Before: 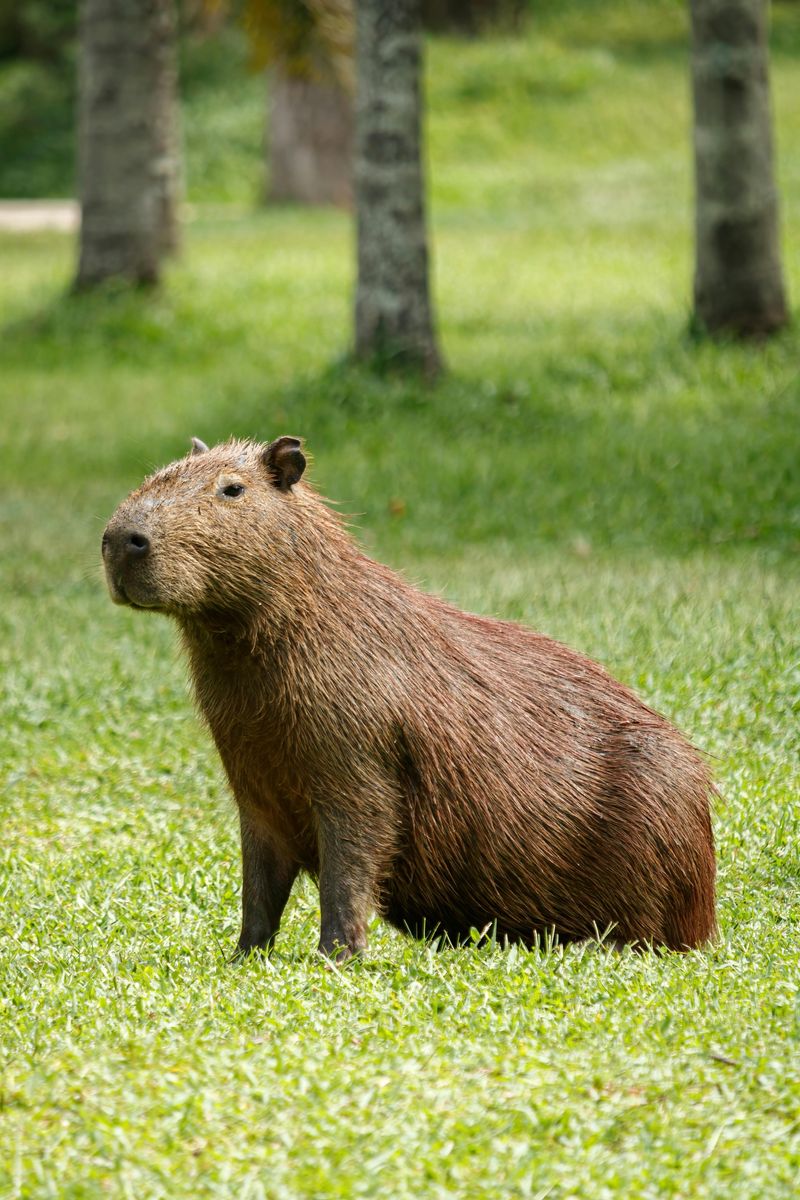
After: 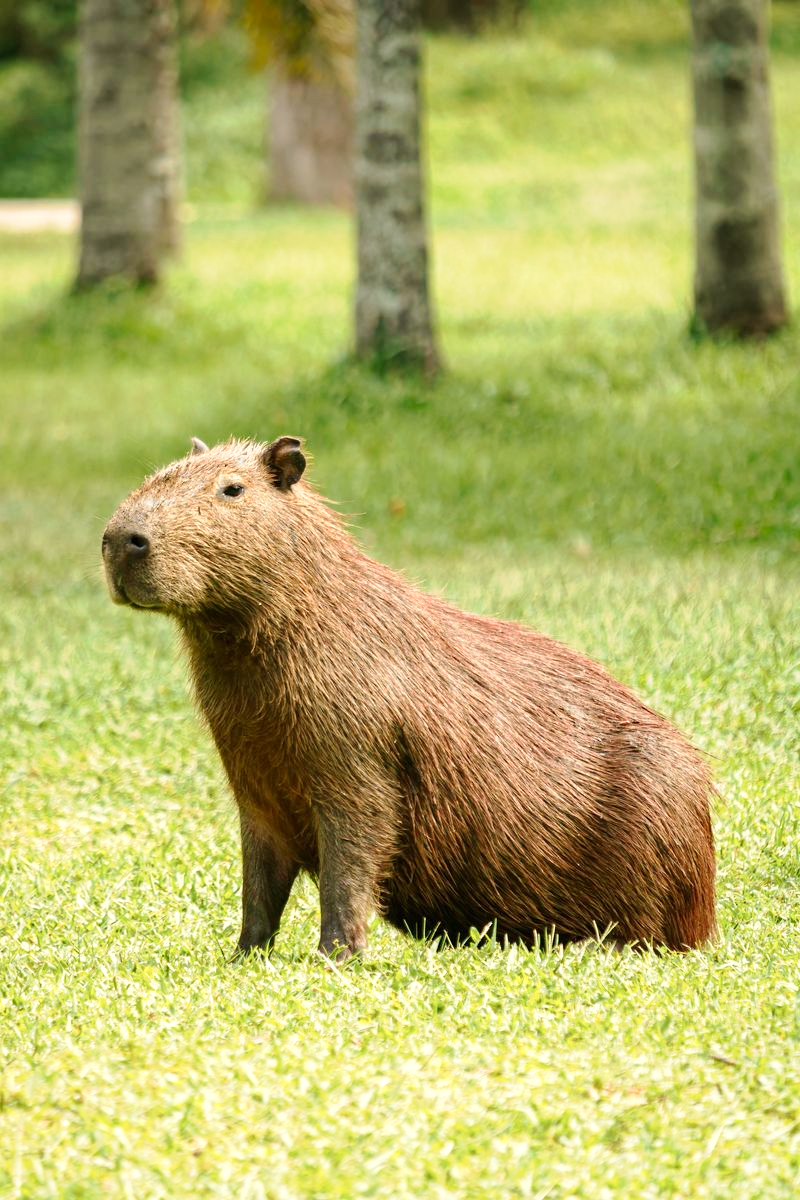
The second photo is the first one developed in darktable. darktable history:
velvia: on, module defaults
contrast brightness saturation: contrast 0.05
tone curve: curves: ch0 [(0, 0) (0.003, 0.004) (0.011, 0.015) (0.025, 0.033) (0.044, 0.058) (0.069, 0.091) (0.1, 0.131) (0.136, 0.178) (0.177, 0.232) (0.224, 0.294) (0.277, 0.362) (0.335, 0.434) (0.399, 0.512) (0.468, 0.582) (0.543, 0.646) (0.623, 0.713) (0.709, 0.783) (0.801, 0.876) (0.898, 0.938) (1, 1)], preserve colors none
exposure: exposure 0.217 EV, compensate highlight preservation false
white balance: red 1.045, blue 0.932
